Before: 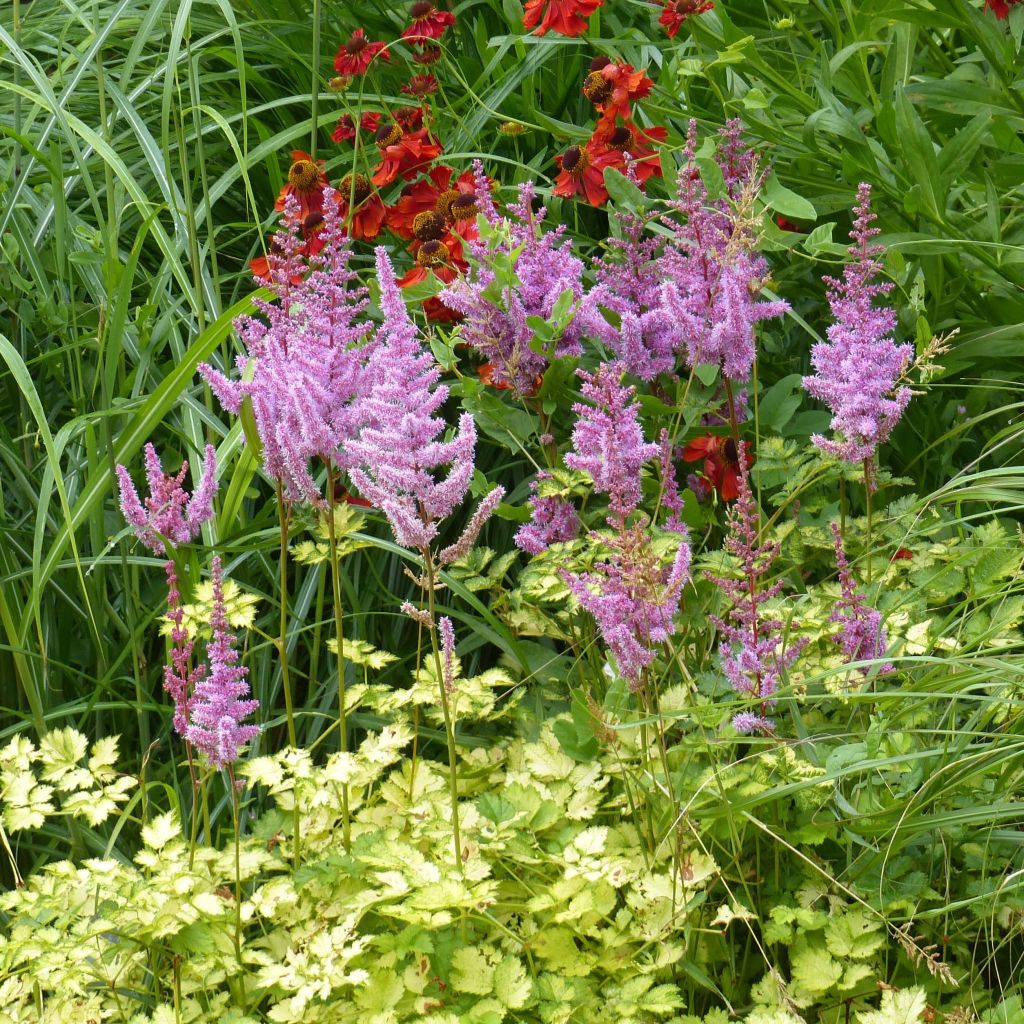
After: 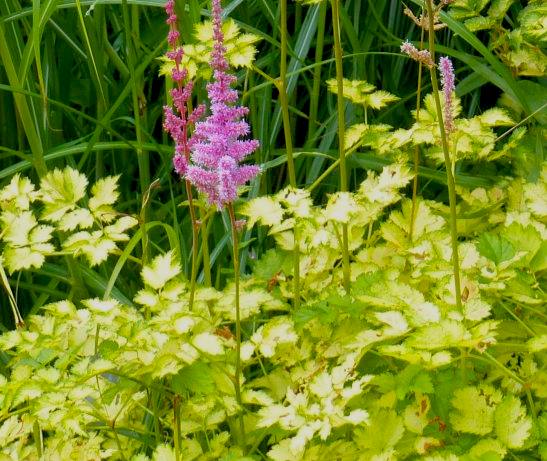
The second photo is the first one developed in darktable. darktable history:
crop and rotate: top 54.743%, right 46.539%, bottom 0.168%
color balance rgb: shadows lift › chroma 2.022%, shadows lift › hue 247.77°, global offset › luminance -0.887%, perceptual saturation grading › global saturation 29.545%, contrast -19.988%
